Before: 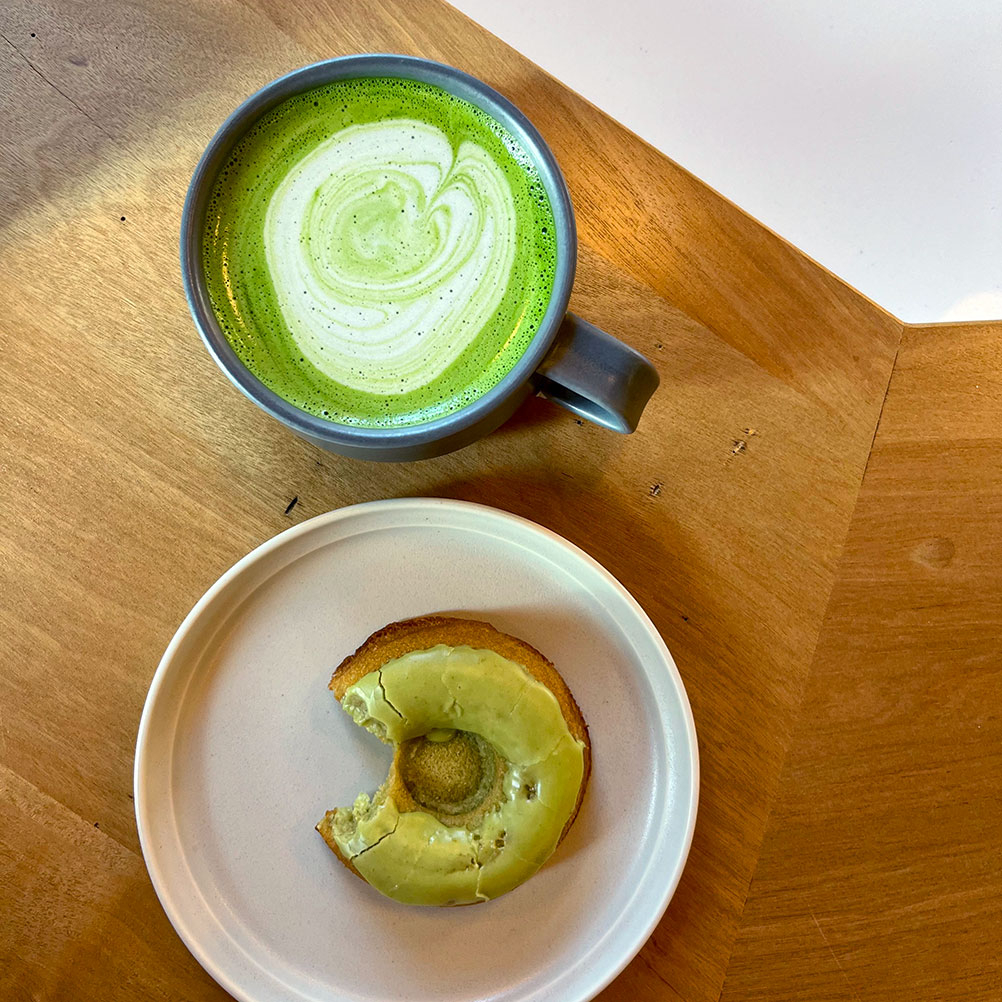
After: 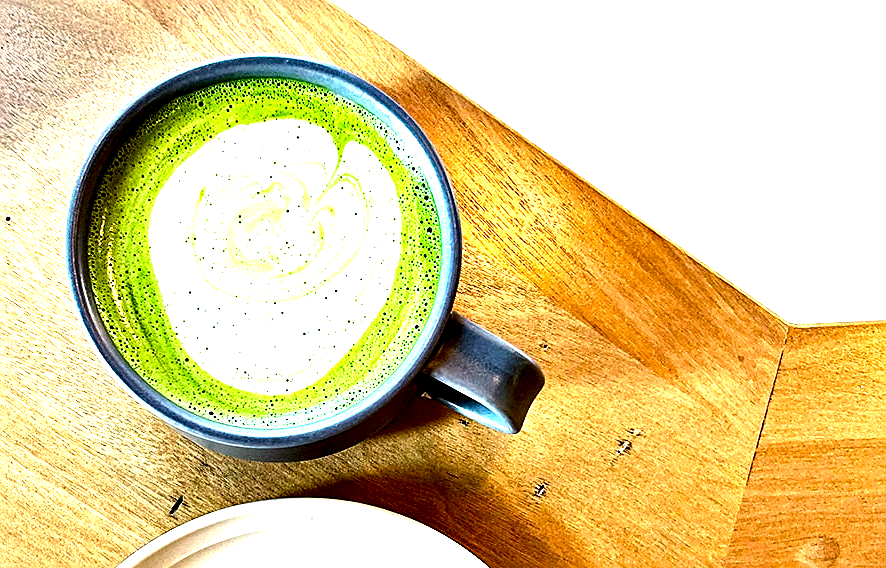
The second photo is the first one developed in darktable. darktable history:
contrast equalizer: octaves 7, y [[0.6 ×6], [0.55 ×6], [0 ×6], [0 ×6], [0 ×6]]
sharpen: on, module defaults
crop and rotate: left 11.495%, bottom 43.309%
exposure: exposure 1 EV, compensate highlight preservation false
tone equalizer: -8 EV -0.763 EV, -7 EV -0.726 EV, -6 EV -0.561 EV, -5 EV -0.374 EV, -3 EV 0.38 EV, -2 EV 0.6 EV, -1 EV 0.674 EV, +0 EV 0.742 EV, edges refinement/feathering 500, mask exposure compensation -1.57 EV, preserve details no
